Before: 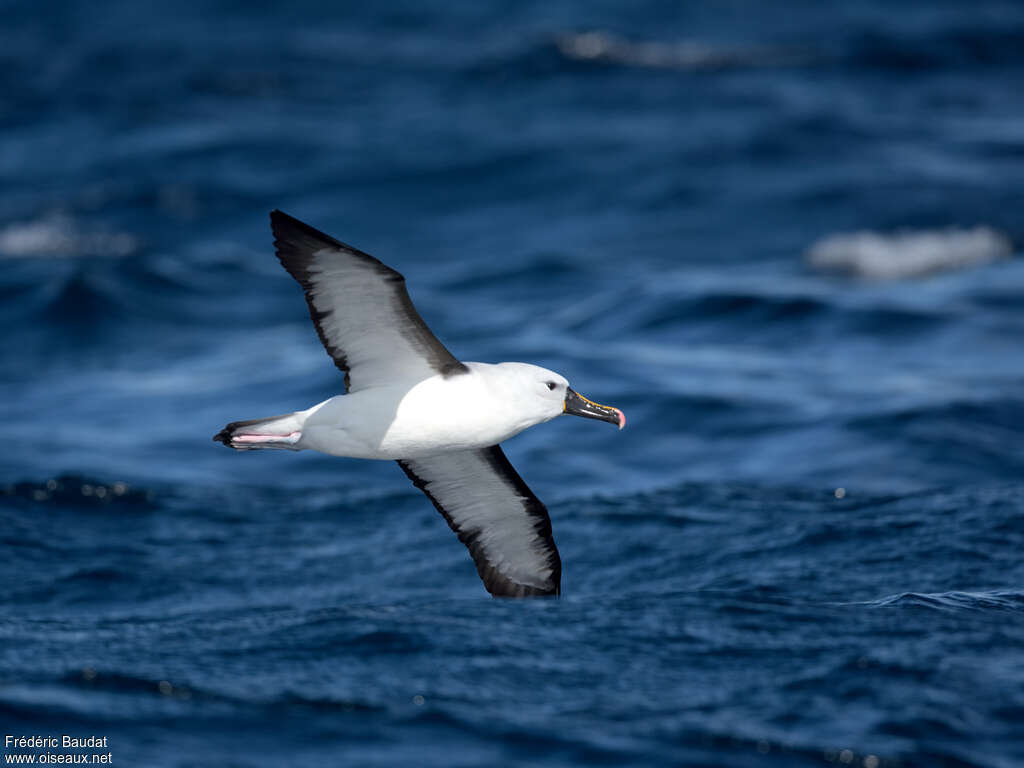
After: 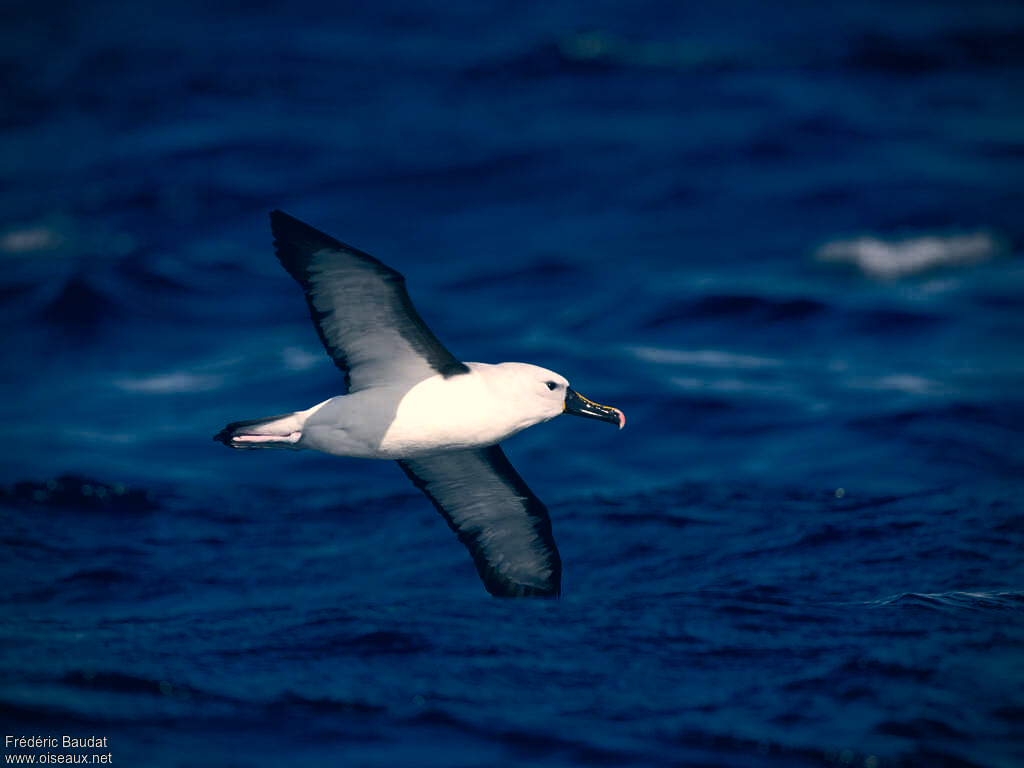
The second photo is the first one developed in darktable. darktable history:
color correction: highlights a* 10.34, highlights b* 14.13, shadows a* -9.7, shadows b* -15.02
vignetting: brightness -0.416, saturation -0.31
local contrast: mode bilateral grid, contrast 19, coarseness 50, detail 120%, midtone range 0.2
color balance rgb: perceptual saturation grading › global saturation 20%, perceptual saturation grading › highlights -25.564%, perceptual saturation grading › shadows 49.483%, perceptual brilliance grading › highlights 2.314%, perceptual brilliance grading › mid-tones -50.342%, perceptual brilliance grading › shadows -49.852%
